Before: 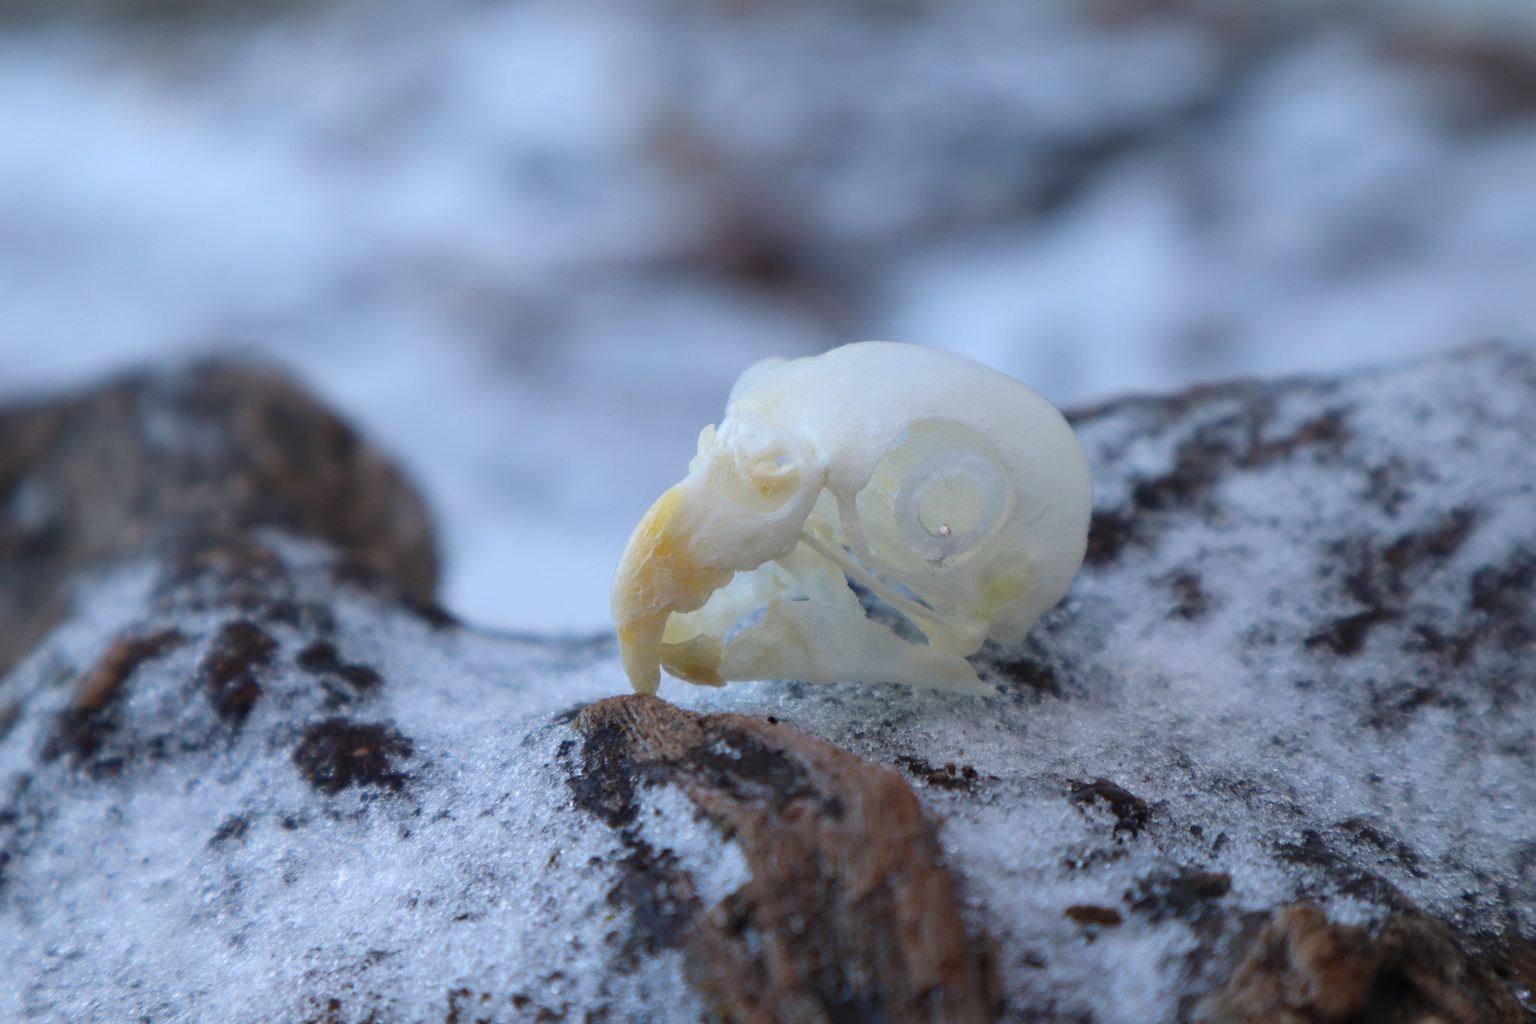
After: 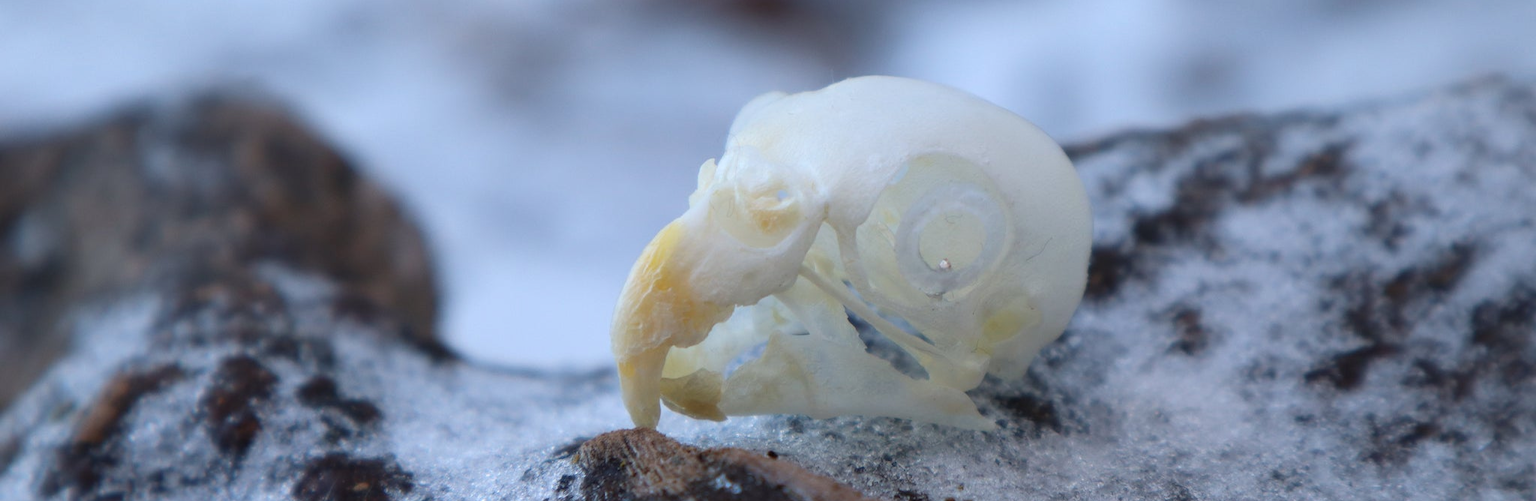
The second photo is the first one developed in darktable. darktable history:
shadows and highlights: shadows -1.43, highlights 39.75
crop and rotate: top 25.994%, bottom 25.004%
